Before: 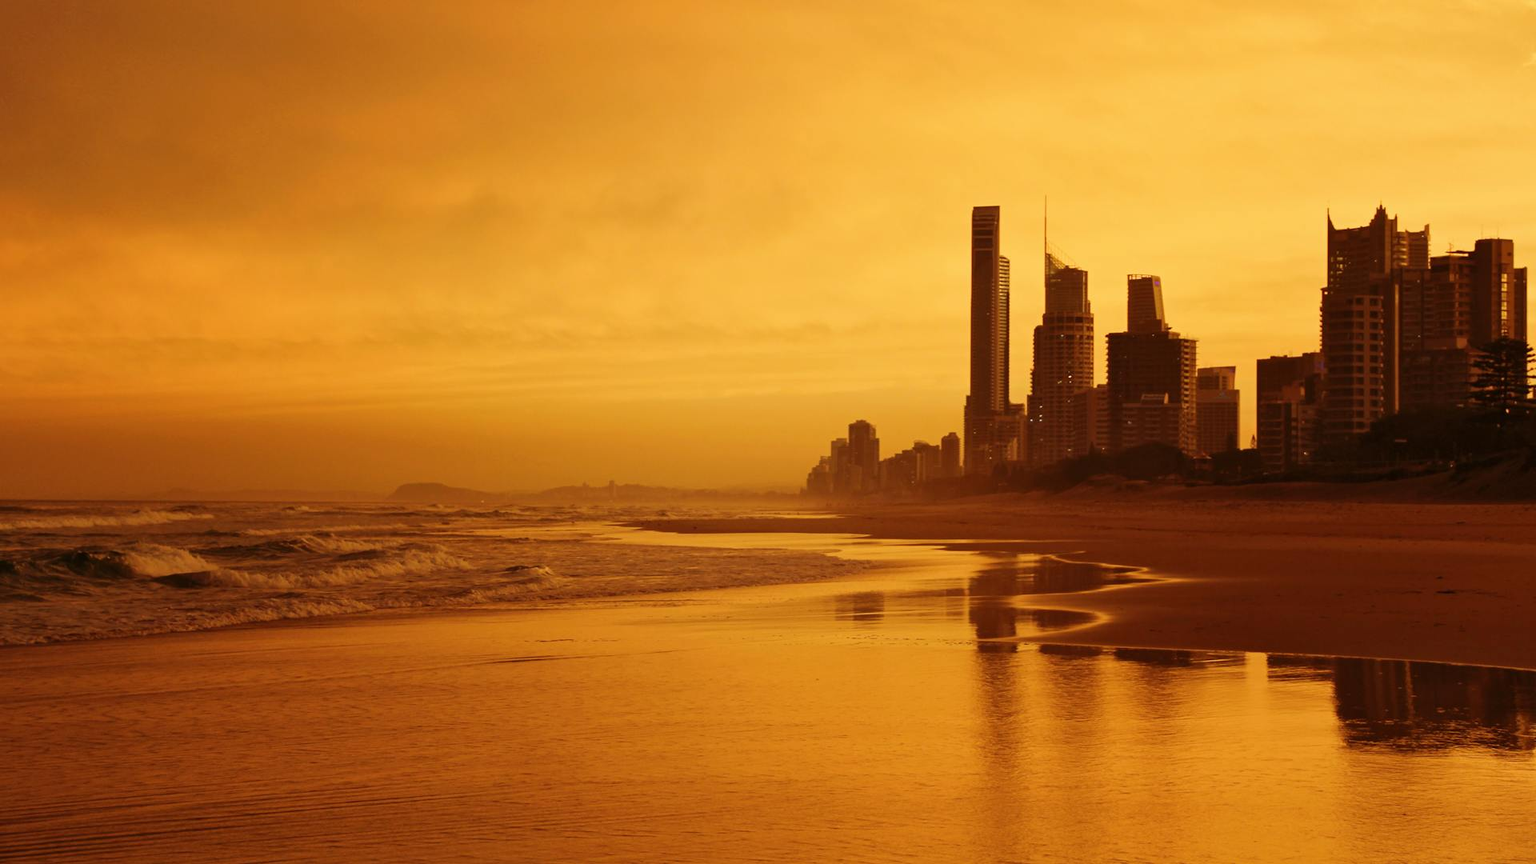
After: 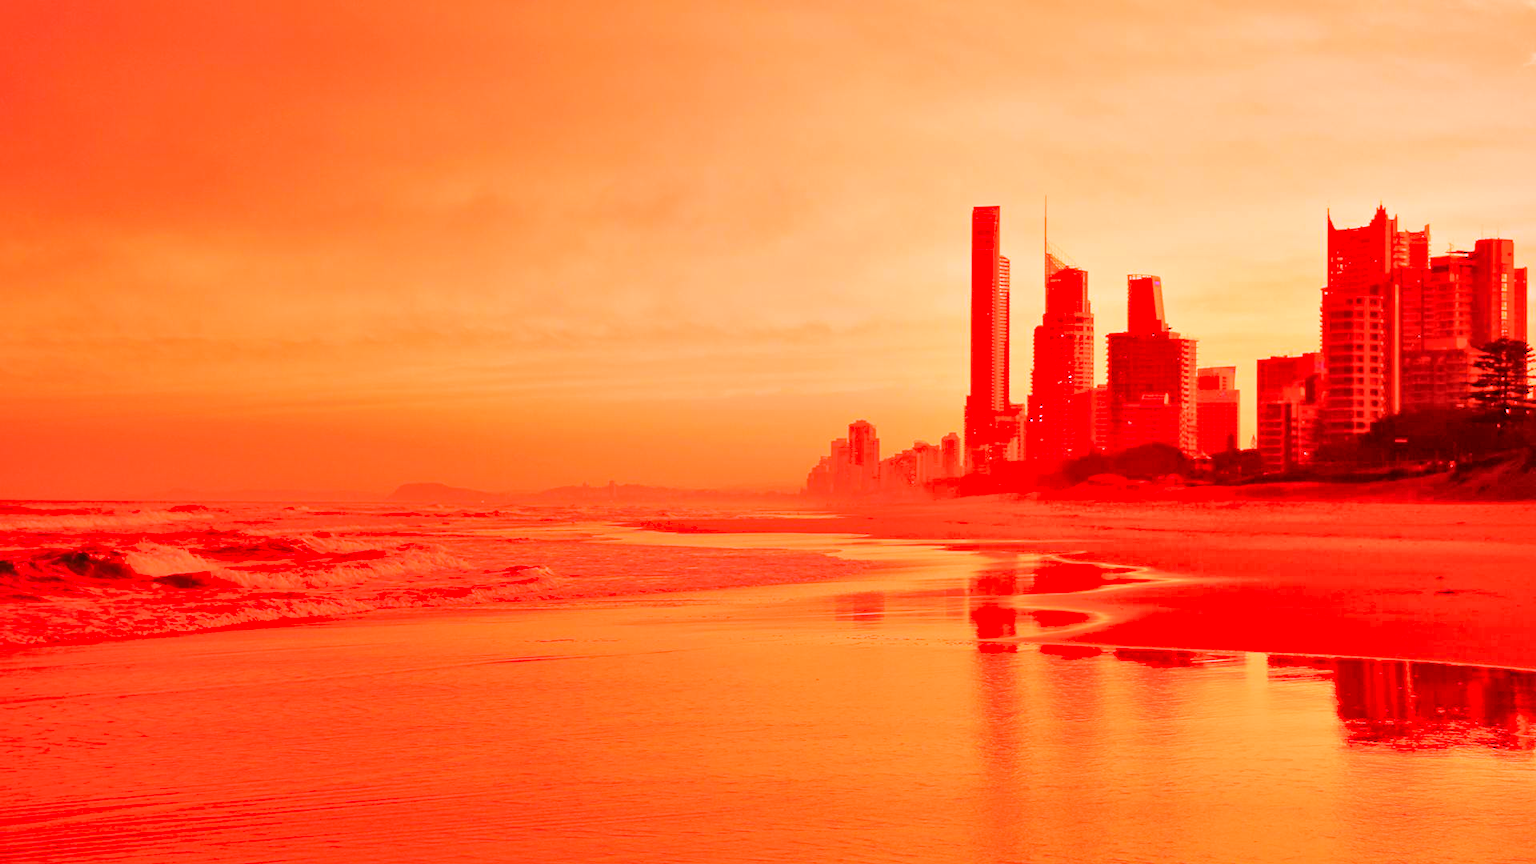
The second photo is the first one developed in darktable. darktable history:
local contrast: mode bilateral grid, contrast 100, coarseness 100, detail 165%, midtone range 0.2
white balance: red 4.26, blue 1.802
